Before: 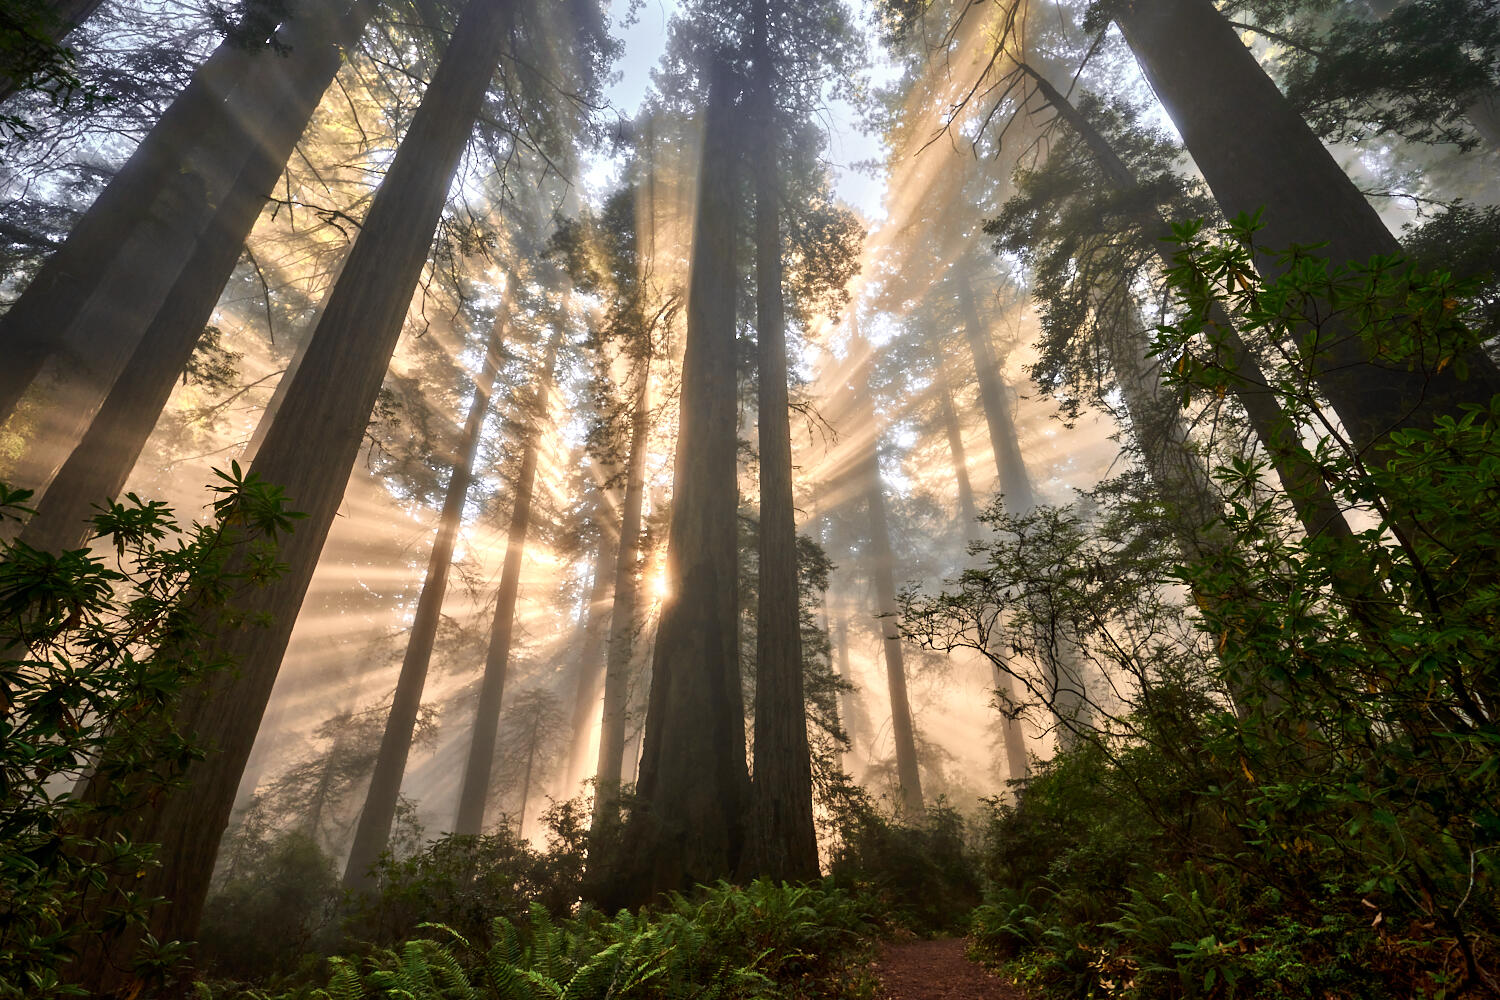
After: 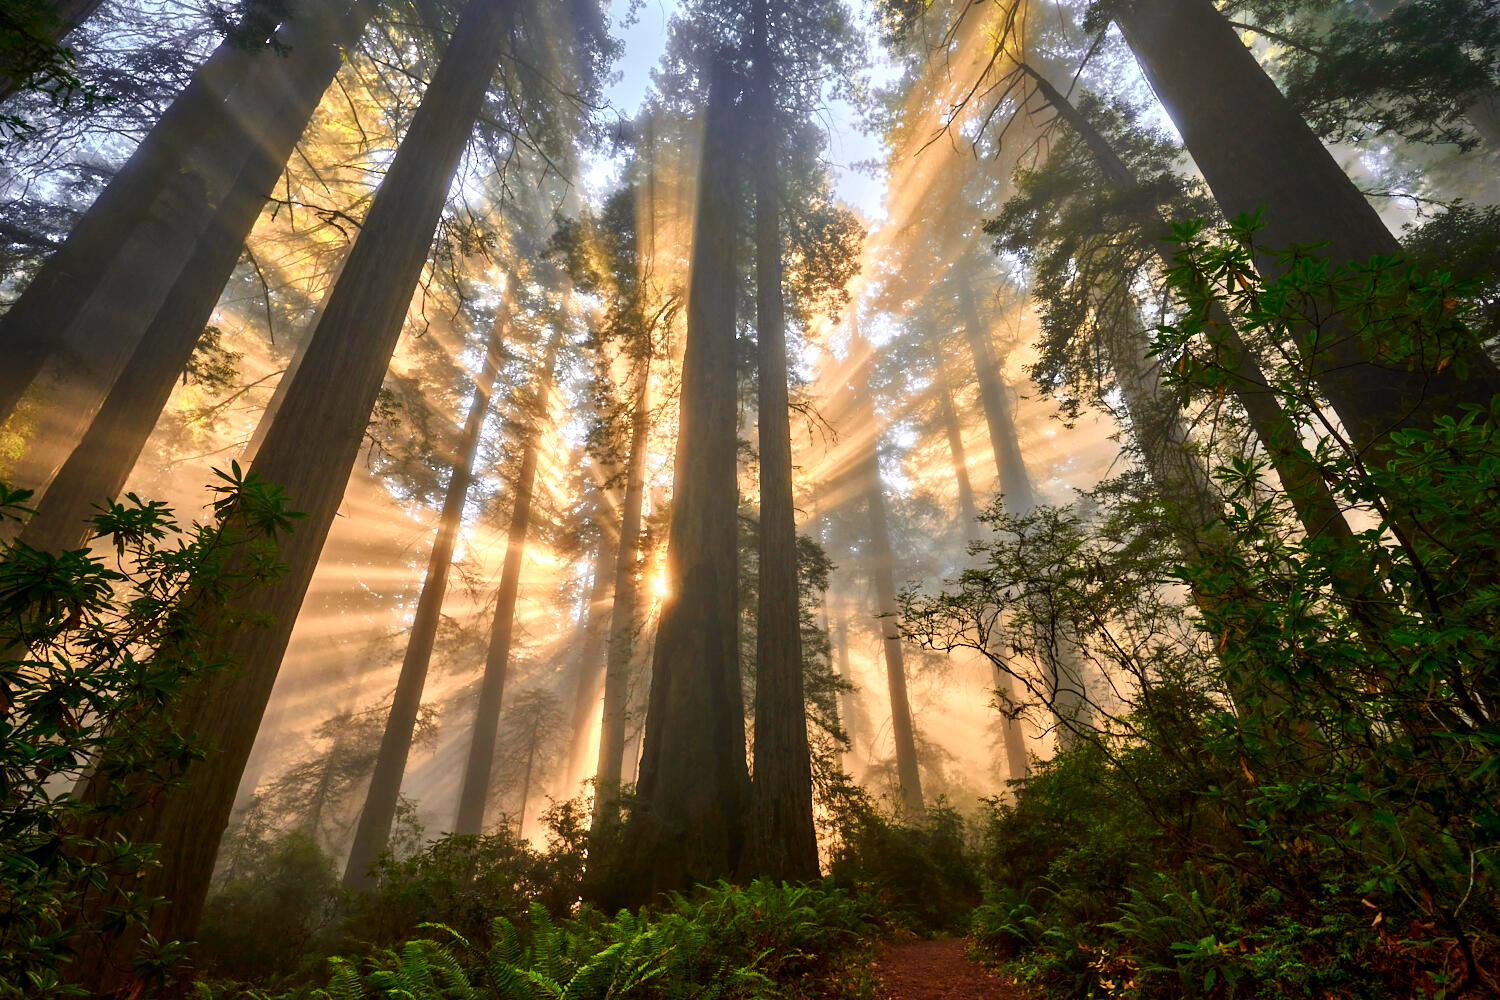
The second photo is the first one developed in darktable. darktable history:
contrast brightness saturation: saturation 0.507
